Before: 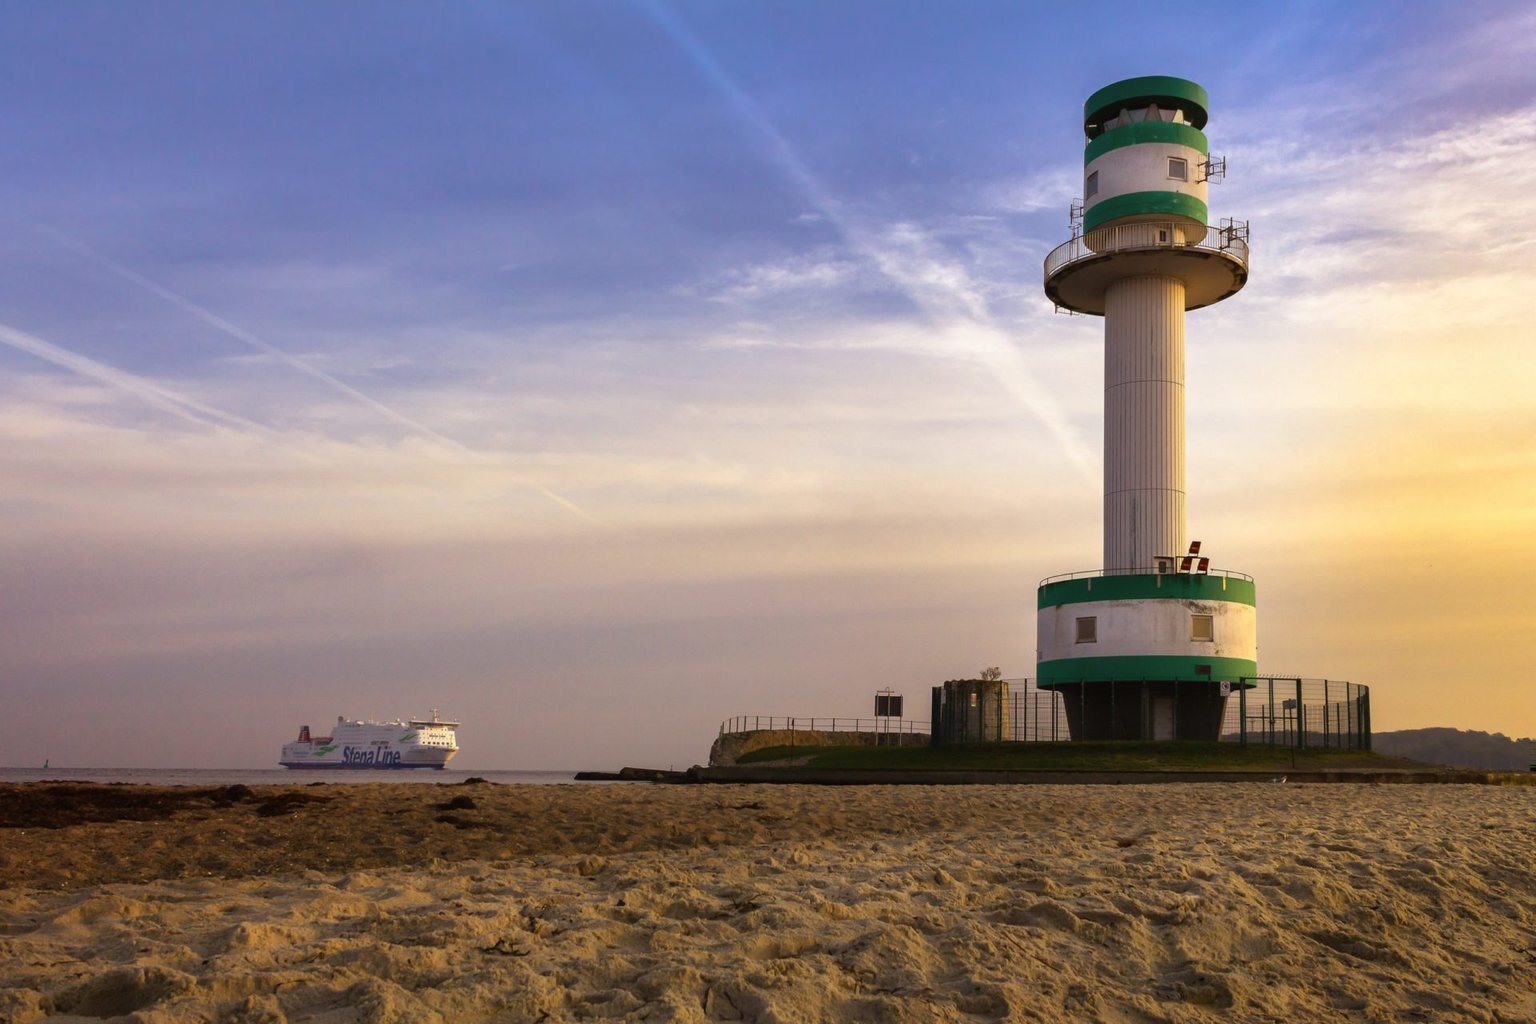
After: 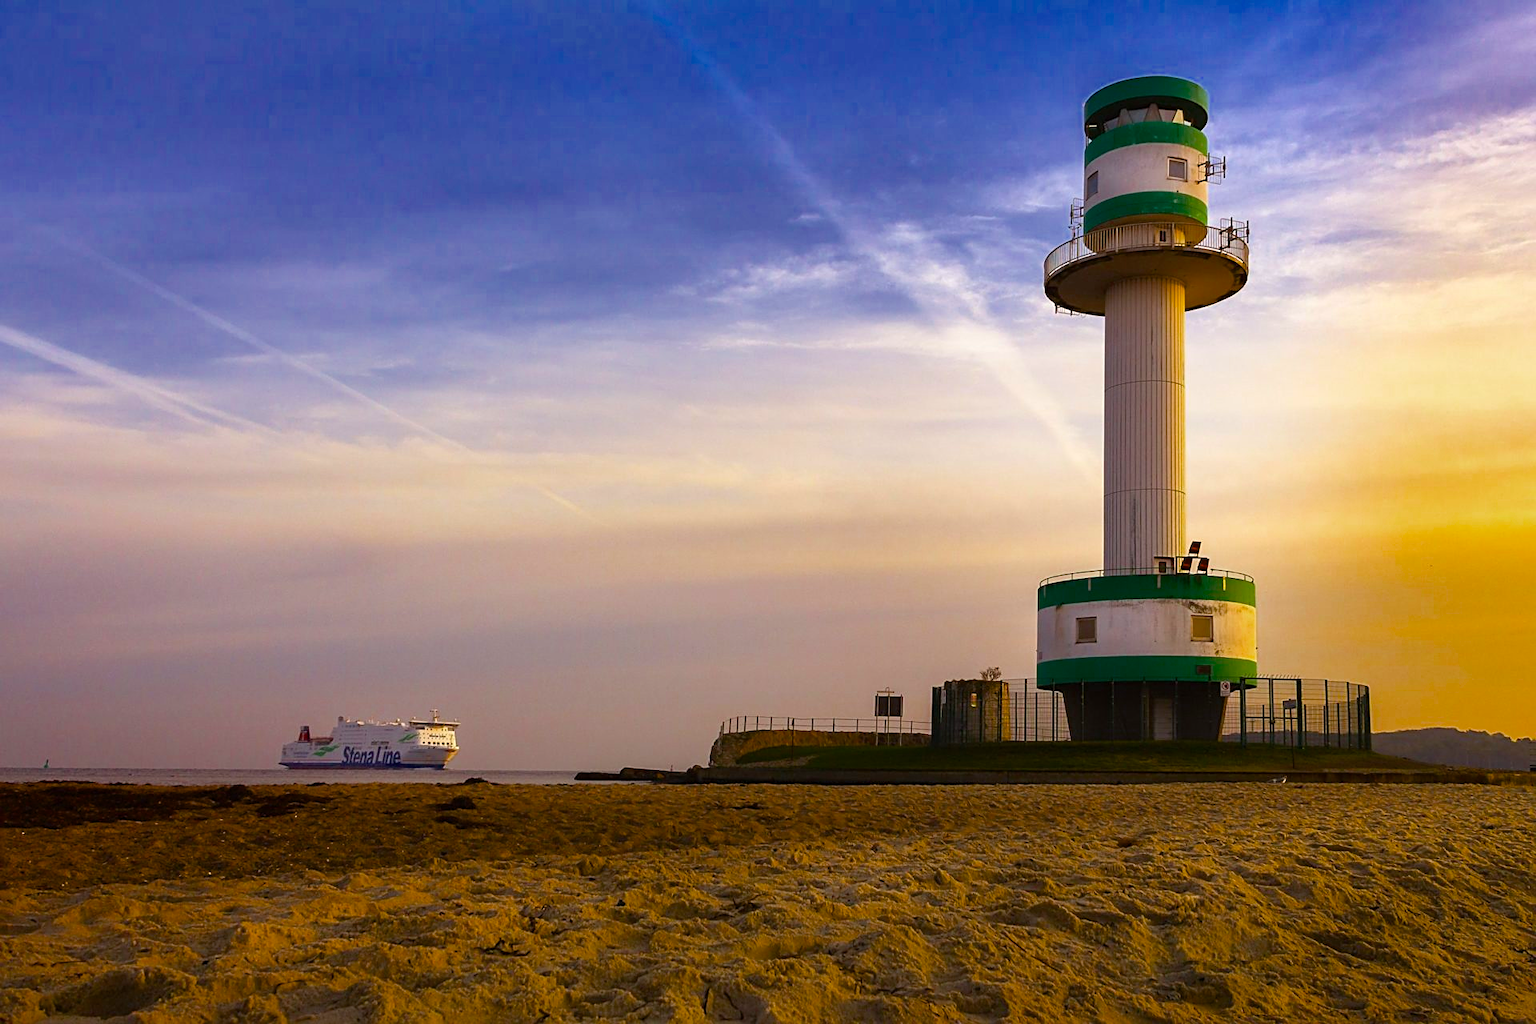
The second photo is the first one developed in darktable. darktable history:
sharpen: on, module defaults
color balance rgb: perceptual saturation grading › global saturation 29.848%, global vibrance 15.884%, saturation formula JzAzBz (2021)
